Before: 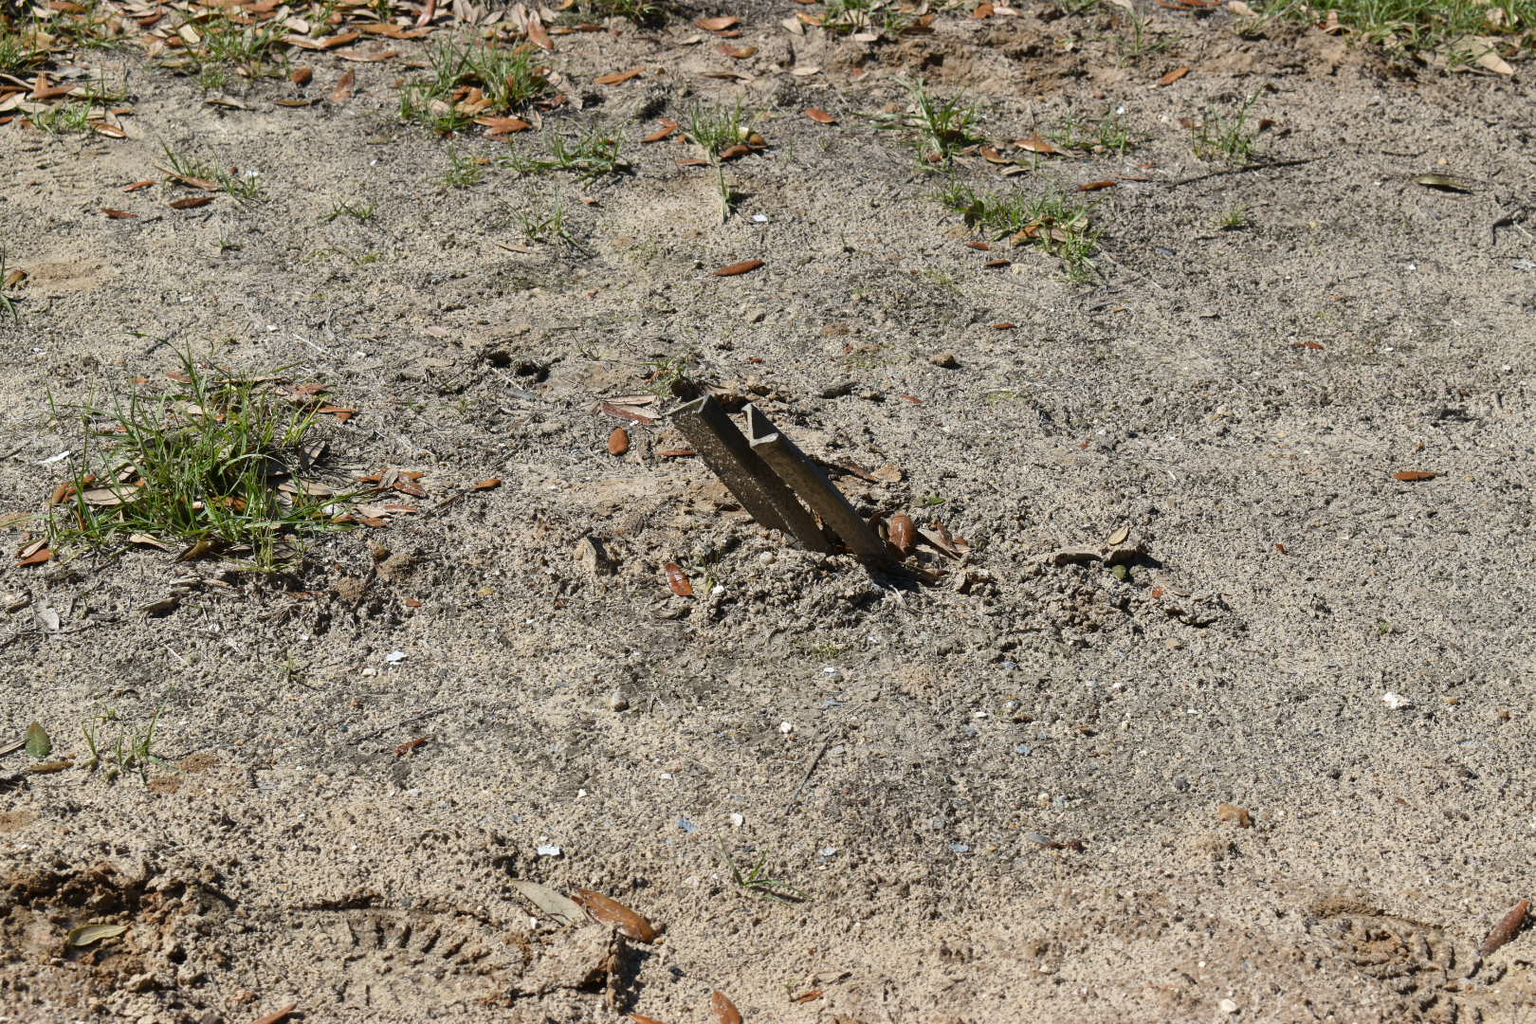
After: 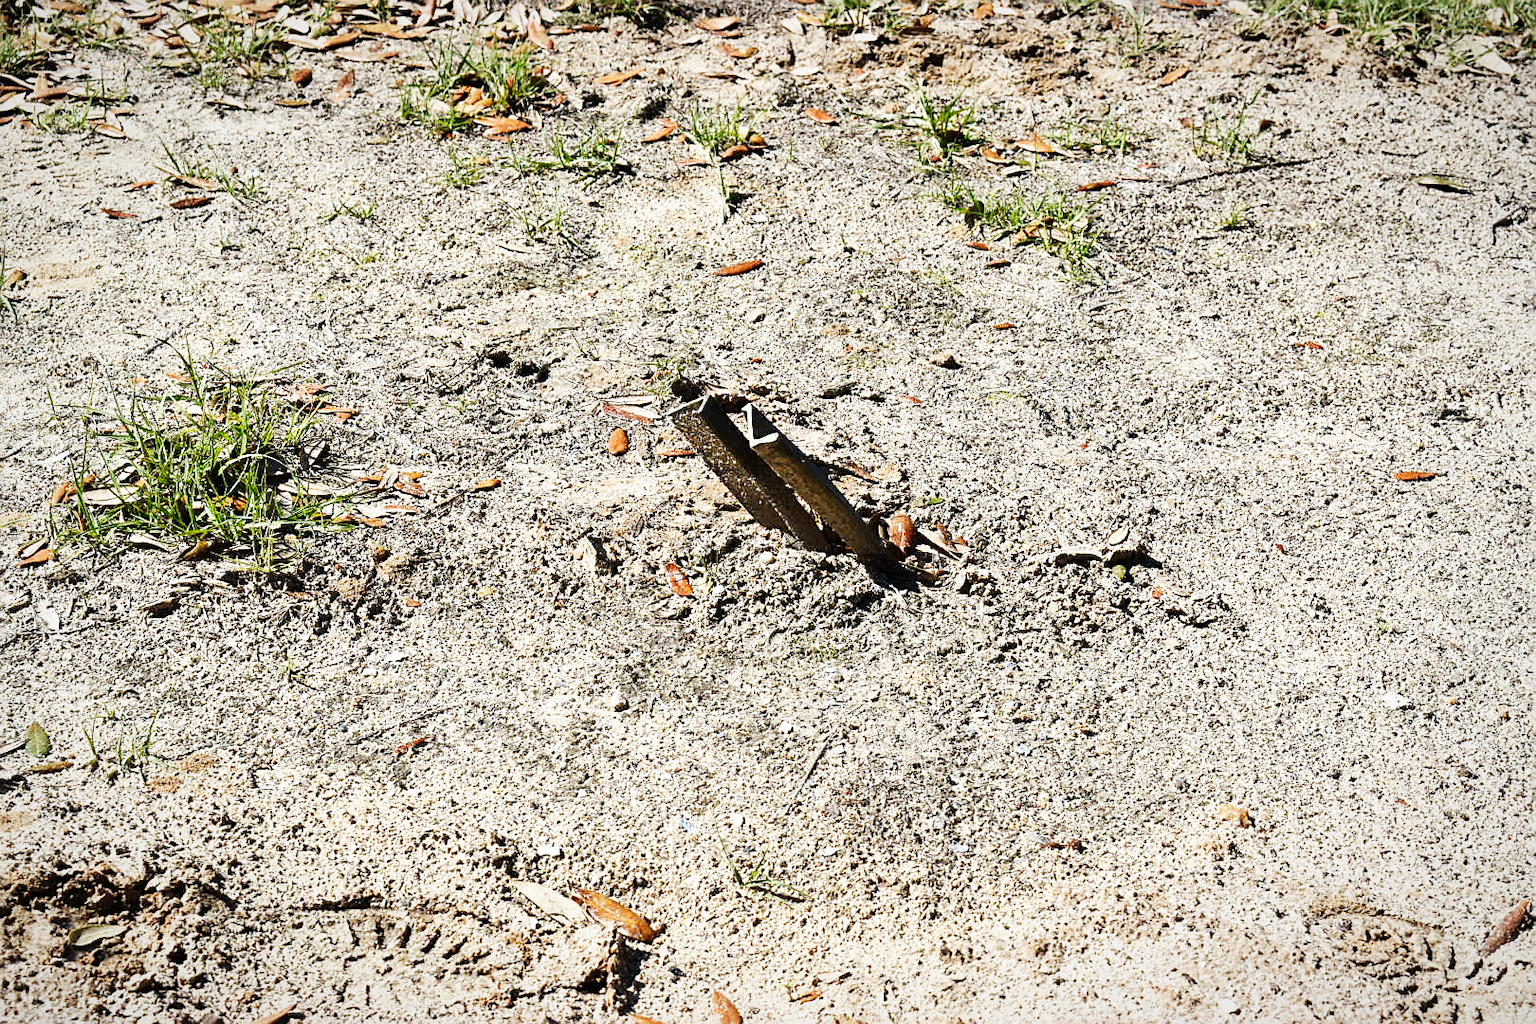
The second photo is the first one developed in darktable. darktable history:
base curve: curves: ch0 [(0, 0) (0.007, 0.004) (0.027, 0.03) (0.046, 0.07) (0.207, 0.54) (0.442, 0.872) (0.673, 0.972) (1, 1)], preserve colors none
sharpen: on, module defaults
vignetting: fall-off radius 100%, width/height ratio 1.337
tone equalizer: on, module defaults
